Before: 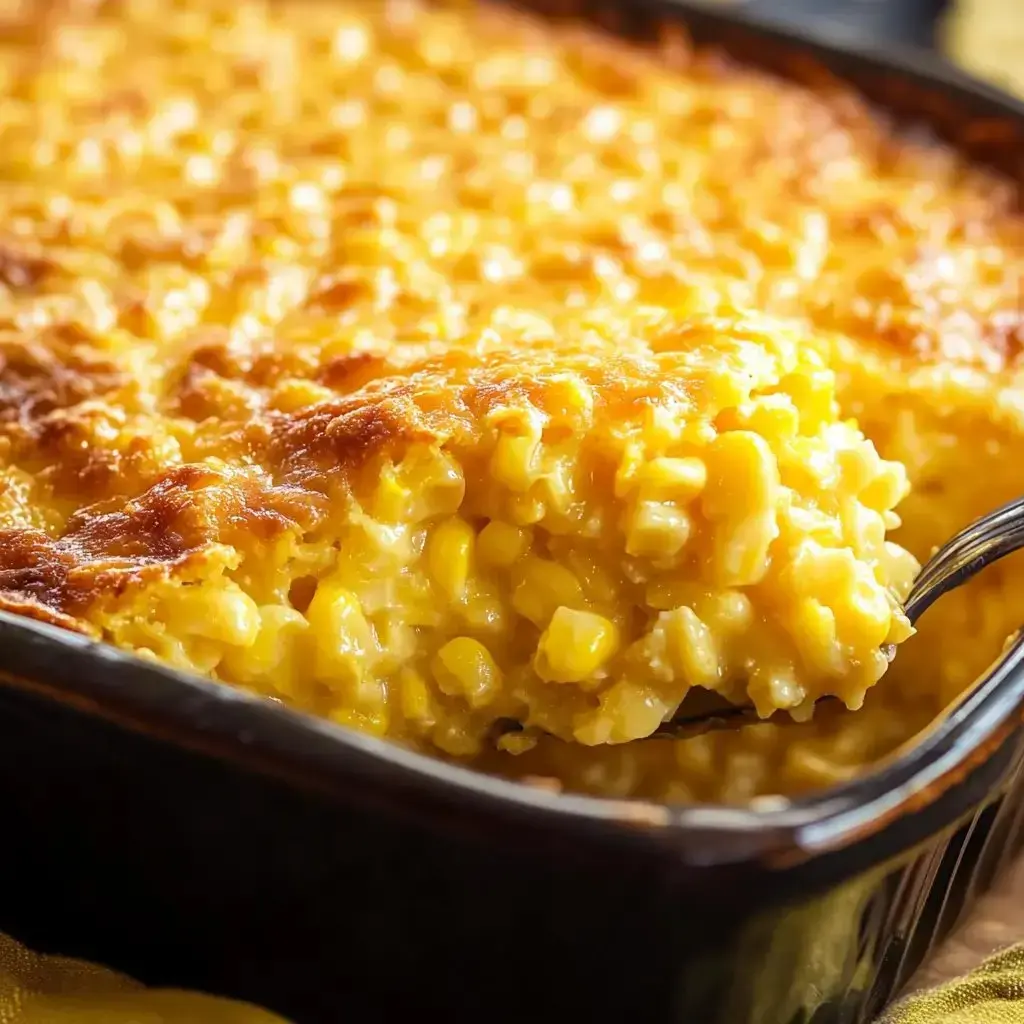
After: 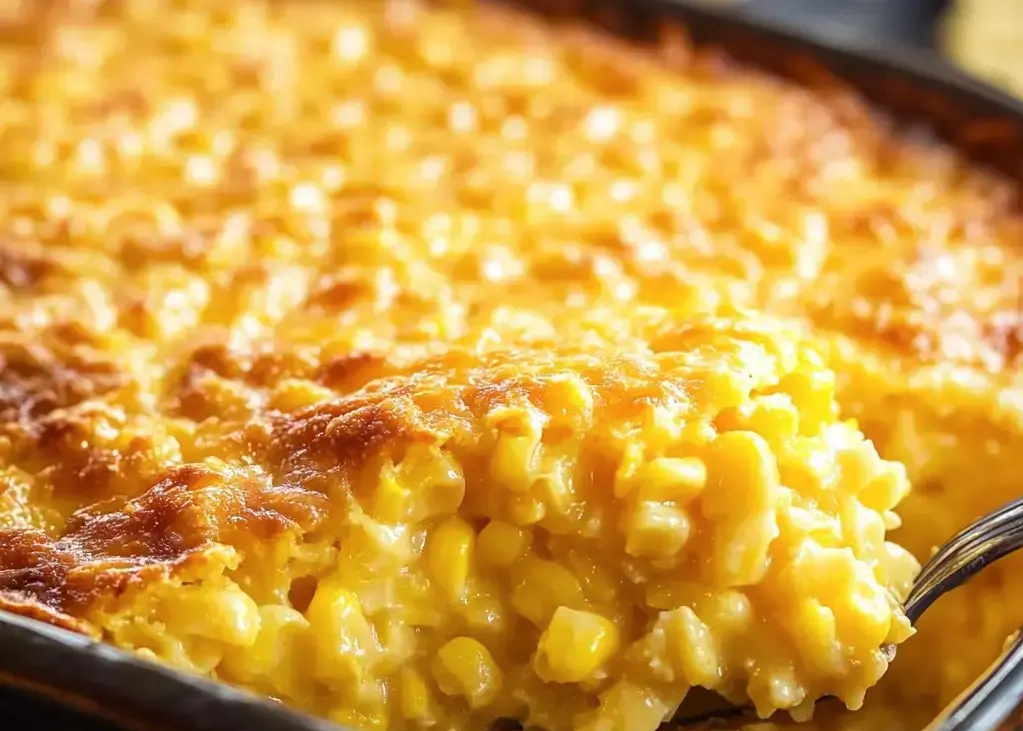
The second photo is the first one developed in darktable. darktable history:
crop: bottom 28.576%
color balance: input saturation 99%
